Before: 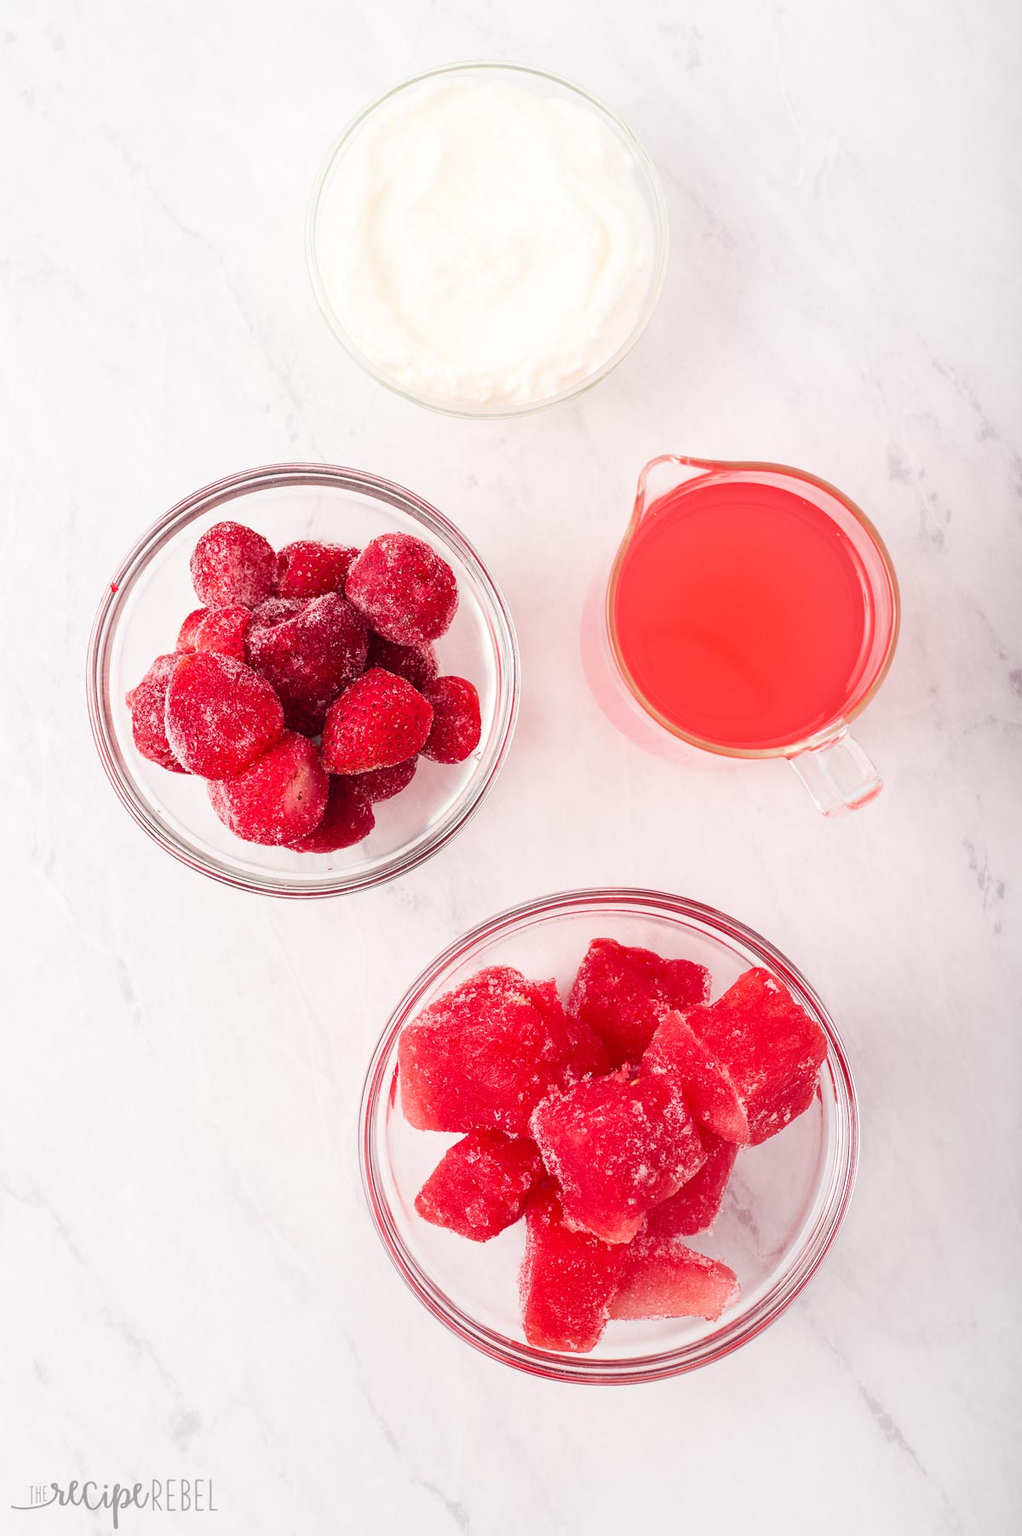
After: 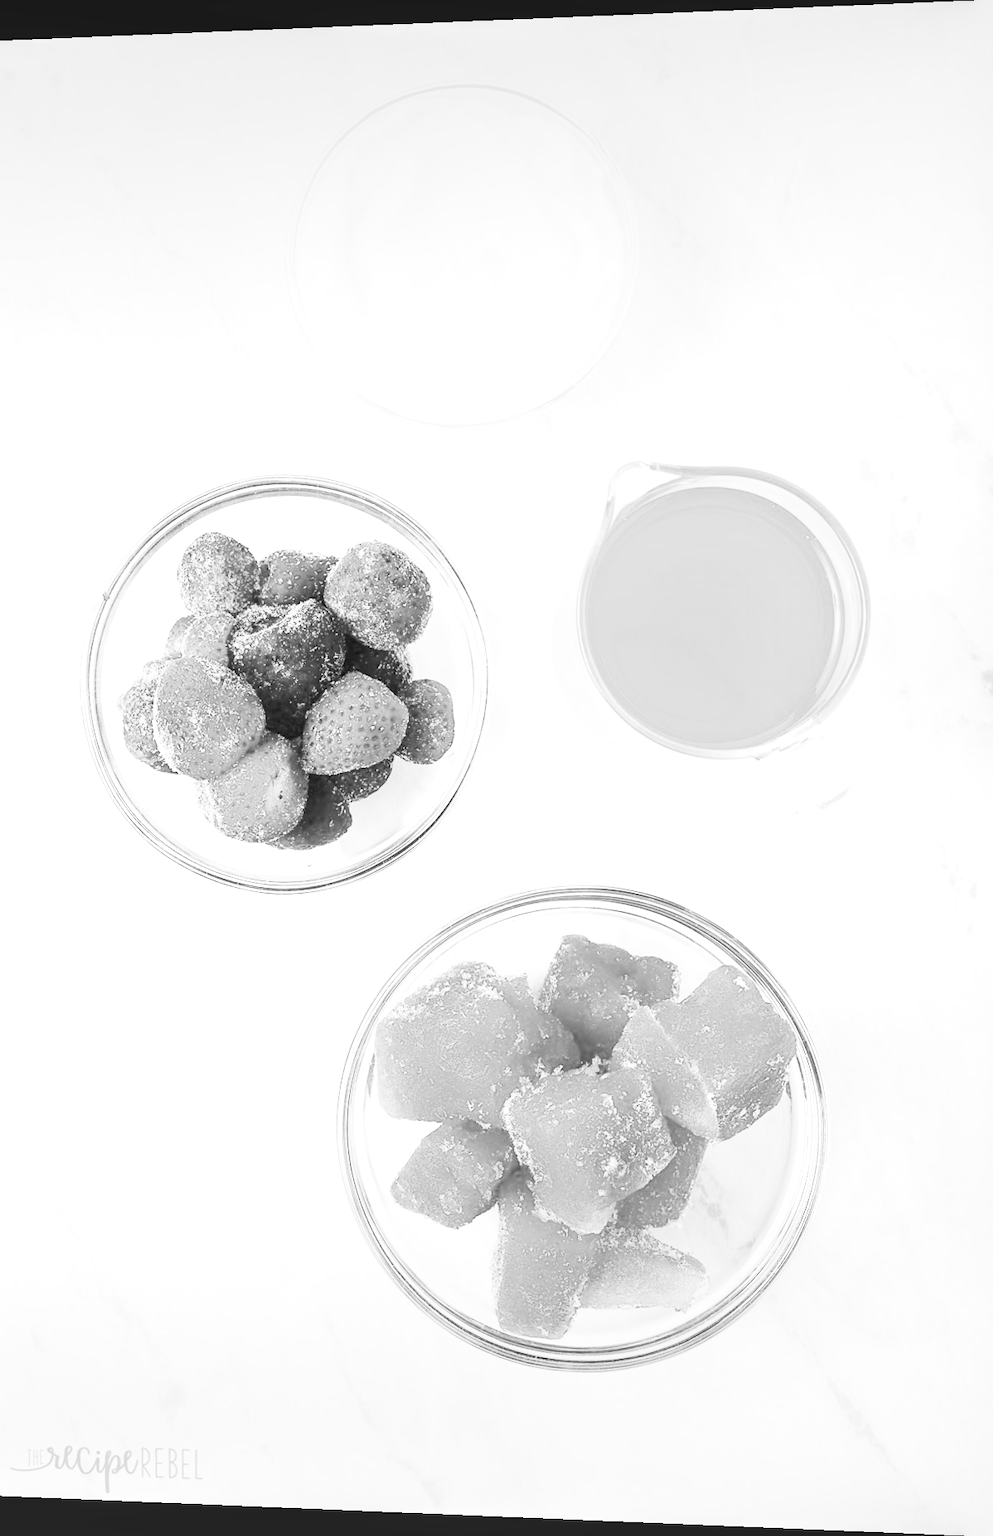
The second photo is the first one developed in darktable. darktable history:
exposure: exposure 0.6 EV, compensate highlight preservation false
rotate and perspective: lens shift (horizontal) -0.055, automatic cropping off
contrast brightness saturation: contrast 0.53, brightness 0.47, saturation -1
white balance: red 1.08, blue 0.791
rgb curve: curves: ch0 [(0, 0) (0.175, 0.154) (0.785, 0.663) (1, 1)]
local contrast: on, module defaults
tone equalizer: on, module defaults
